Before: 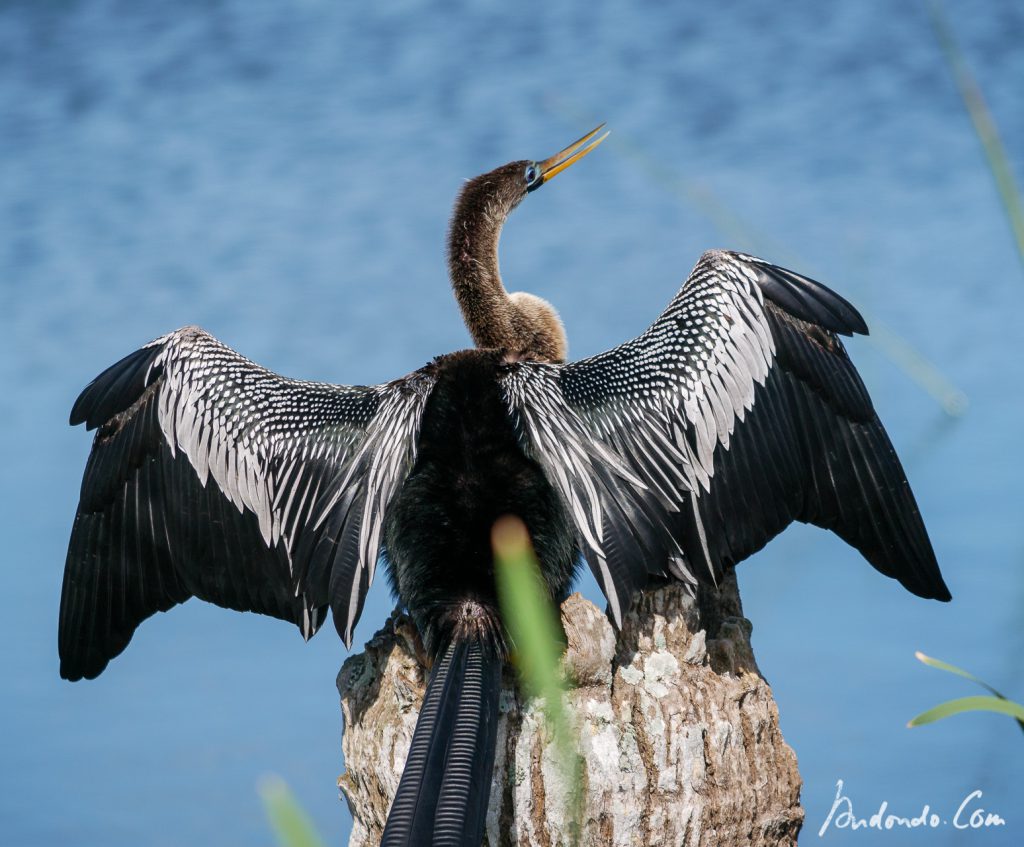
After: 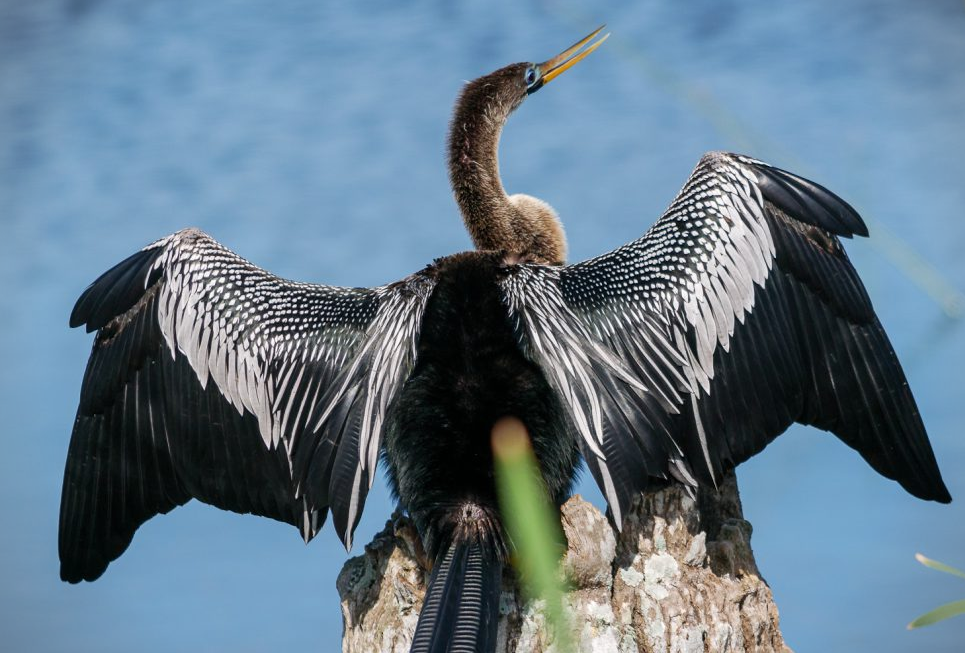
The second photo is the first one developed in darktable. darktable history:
vignetting: fall-off start 91.19%
crop and rotate: angle 0.03°, top 11.643%, right 5.651%, bottom 11.189%
